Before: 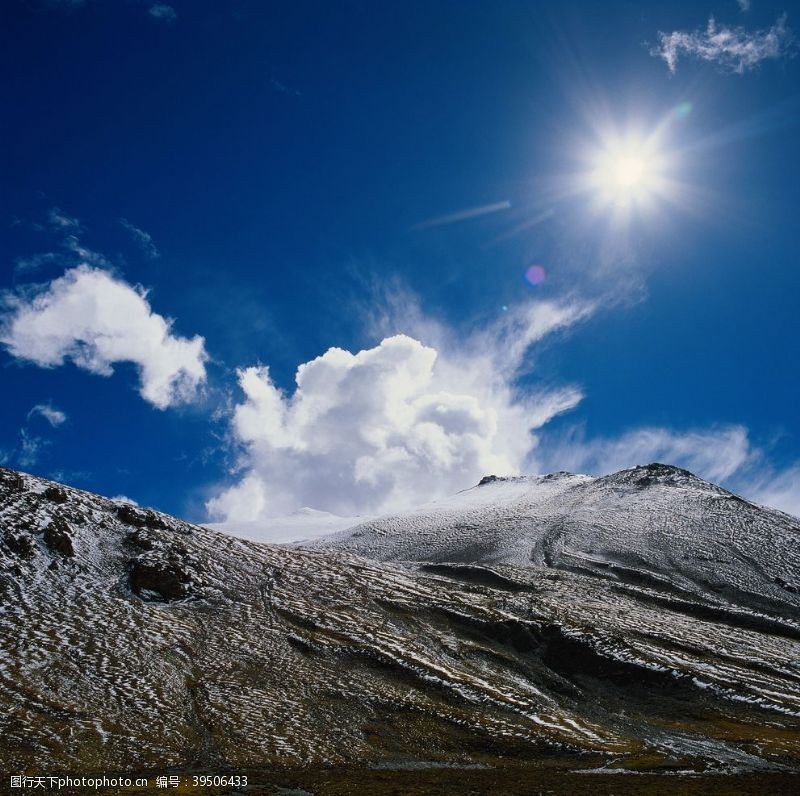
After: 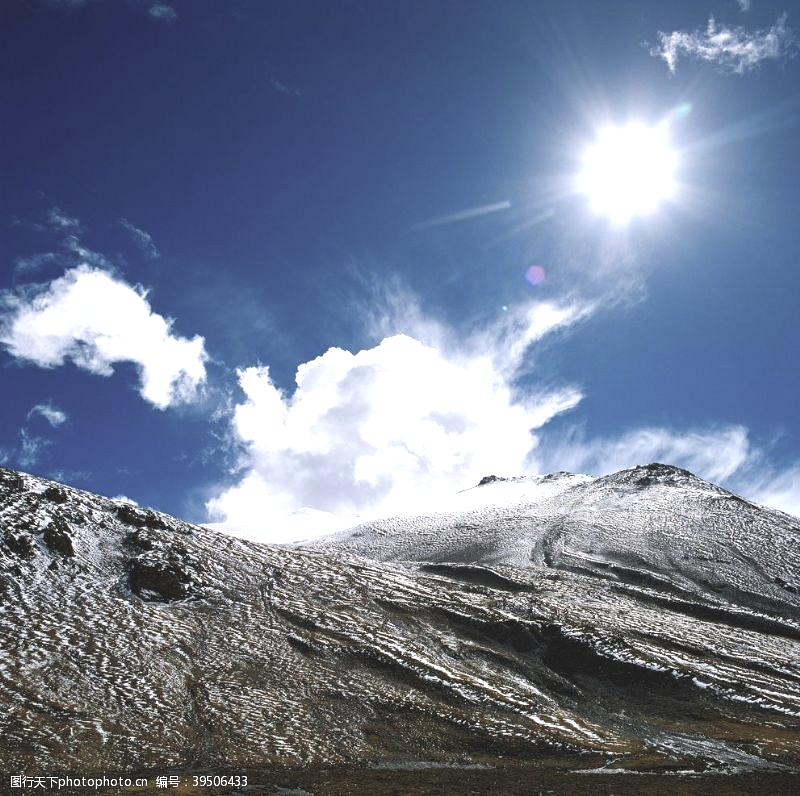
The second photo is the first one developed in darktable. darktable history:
exposure: black level correction -0.005, exposure 1.007 EV, compensate highlight preservation false
color correction: highlights b* 0.067, saturation 0.613
